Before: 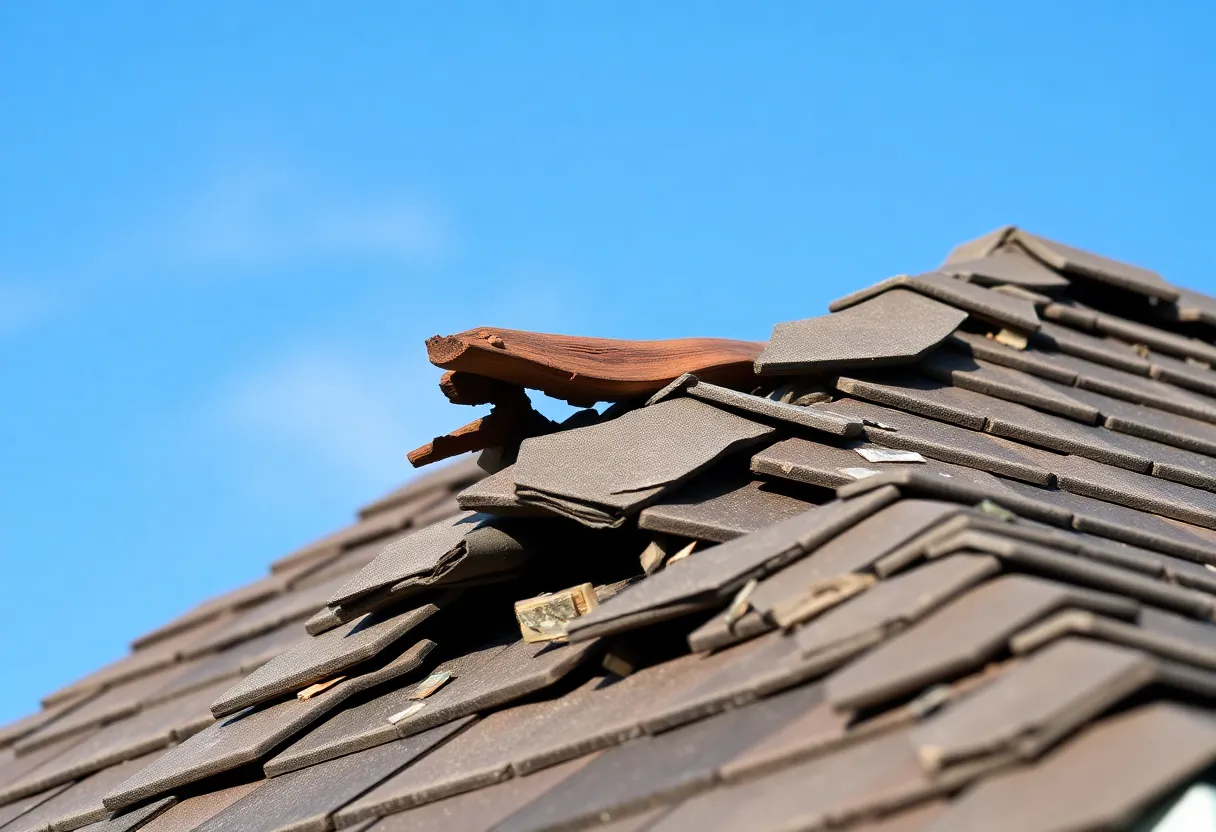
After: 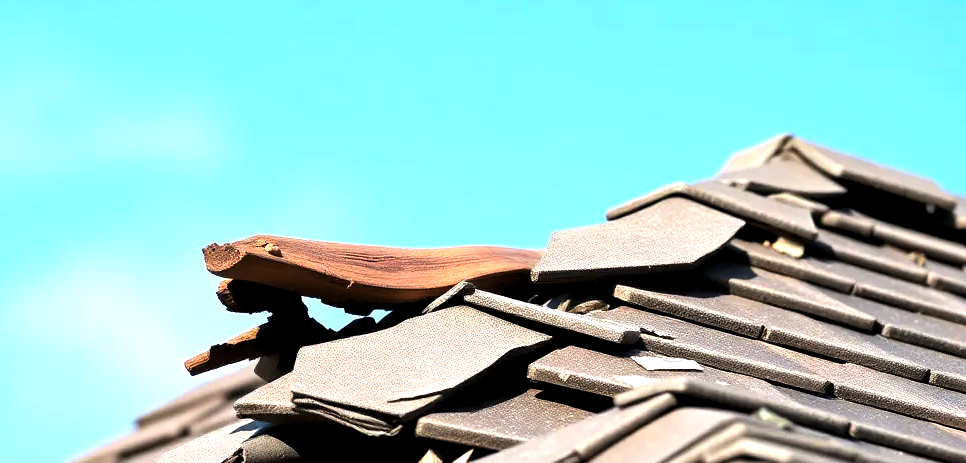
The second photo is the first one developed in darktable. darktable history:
crop: left 18.38%, top 11.092%, right 2.134%, bottom 33.217%
levels: levels [0.052, 0.496, 0.908]
exposure: black level correction 0, exposure 0.7 EV, compensate exposure bias true, compensate highlight preservation false
